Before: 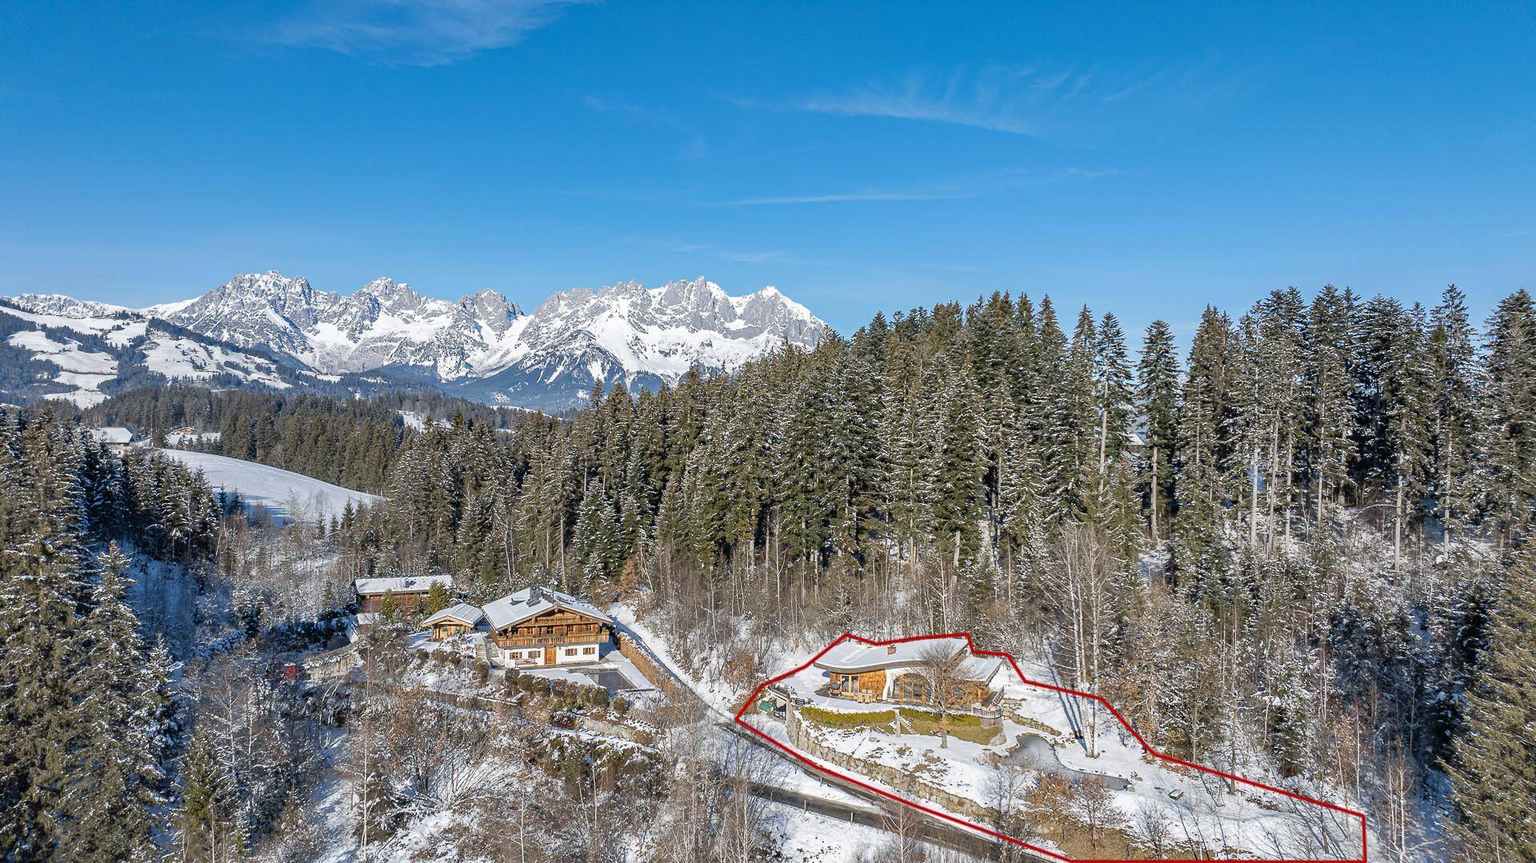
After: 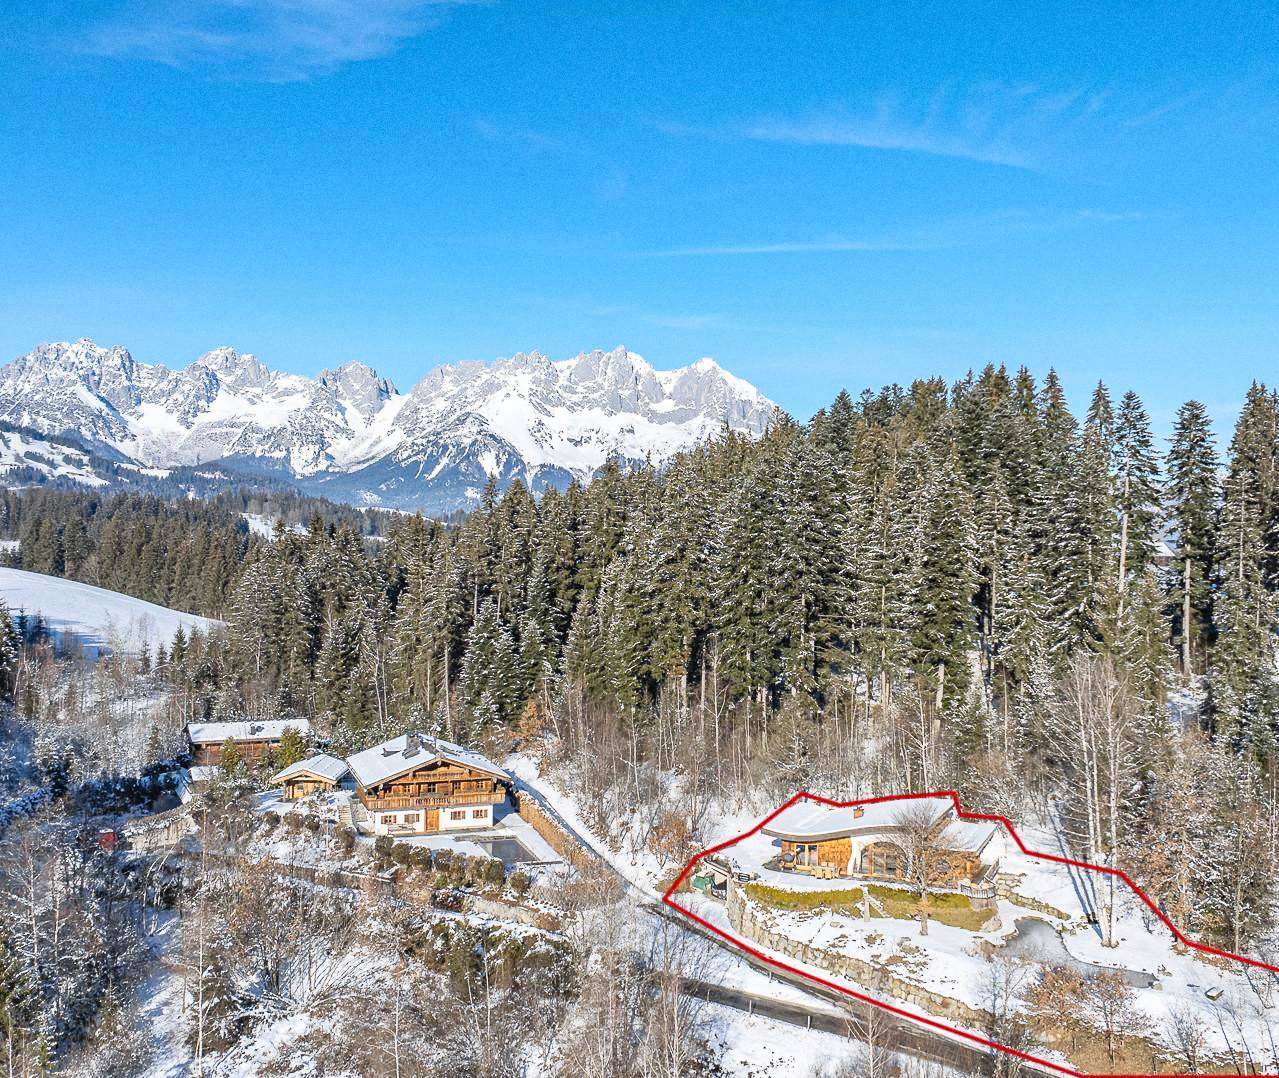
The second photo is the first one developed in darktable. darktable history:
grain: coarseness 0.09 ISO
contrast brightness saturation: contrast 0.2, brightness 0.15, saturation 0.14
crop and rotate: left 13.342%, right 19.991%
